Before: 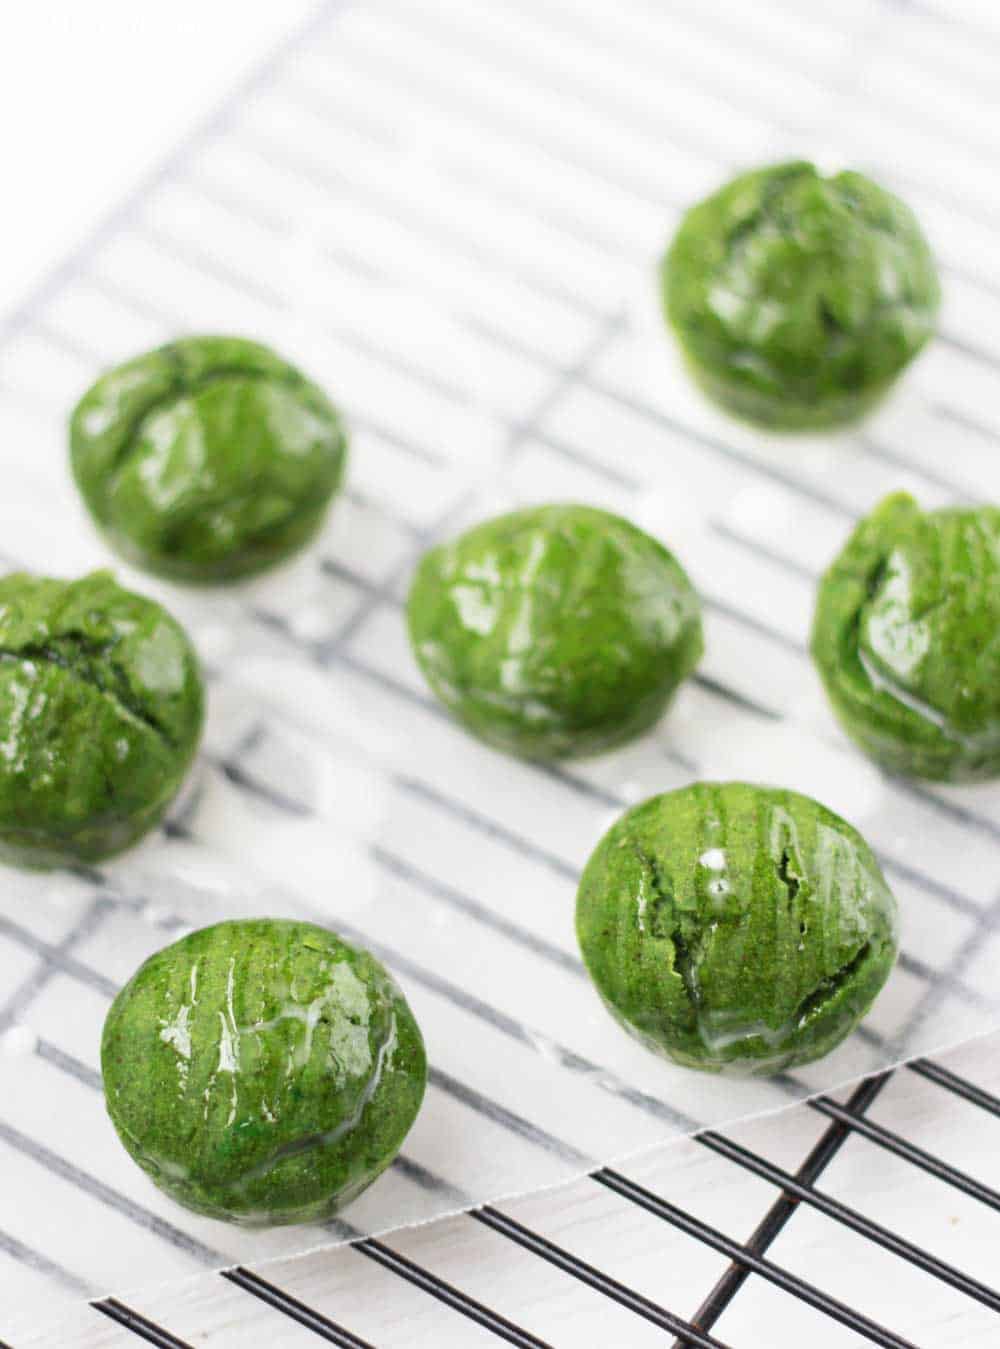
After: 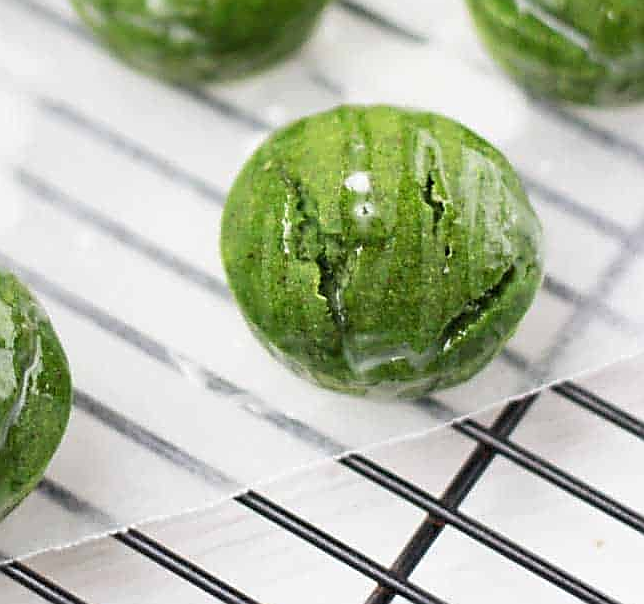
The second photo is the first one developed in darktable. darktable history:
crop and rotate: left 35.509%, top 50.238%, bottom 4.934%
sharpen: radius 1.4, amount 1.25, threshold 0.7
